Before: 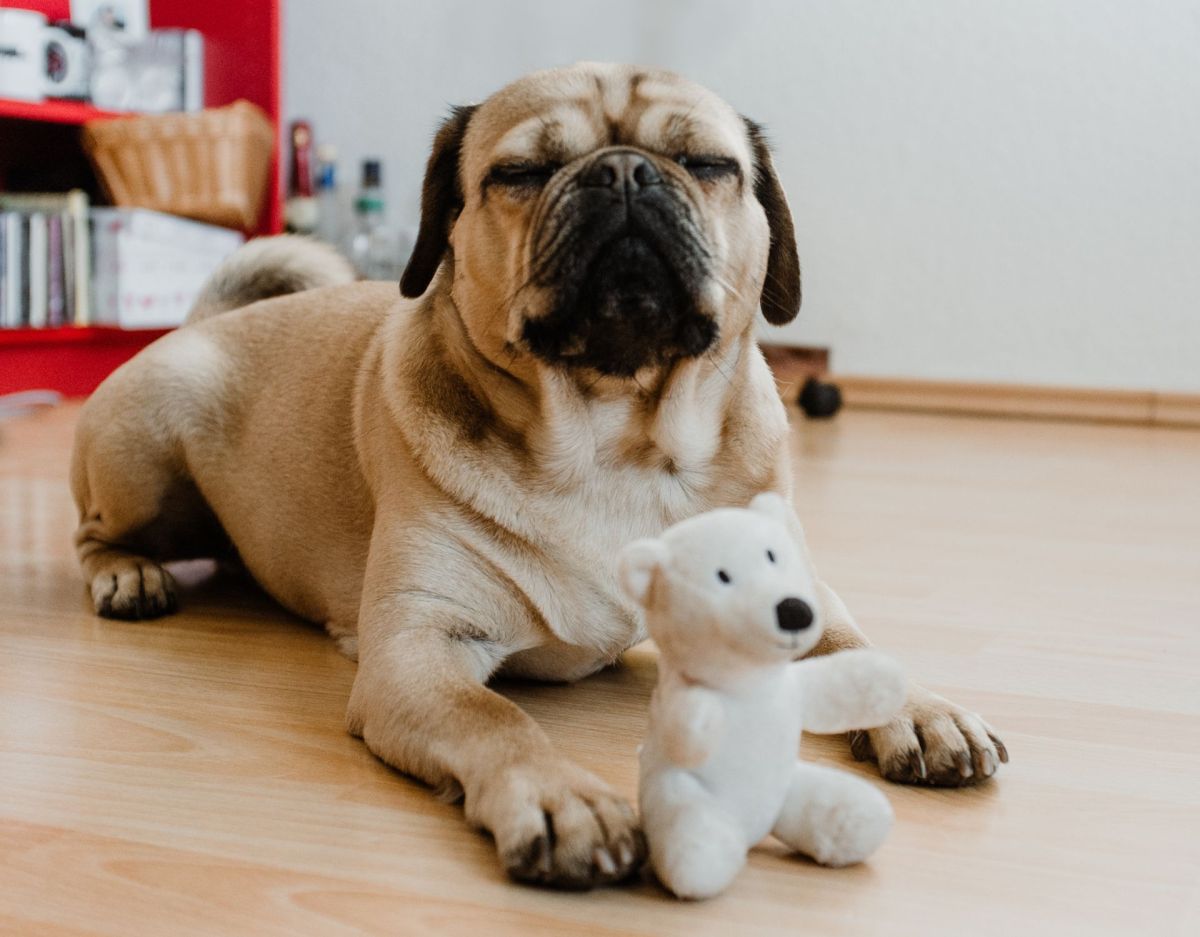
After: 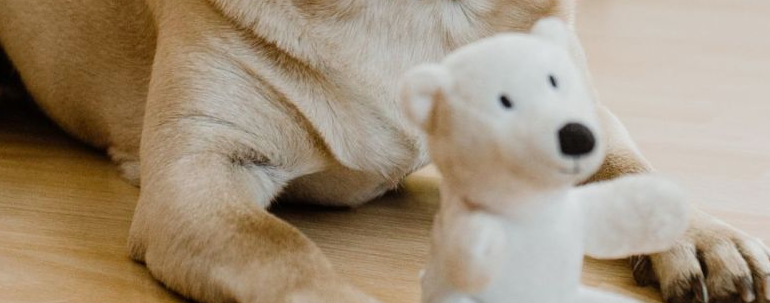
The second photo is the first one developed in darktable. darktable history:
crop: left 18.17%, top 50.73%, right 17.601%, bottom 16.867%
color zones: curves: ch2 [(0, 0.5) (0.143, 0.517) (0.286, 0.571) (0.429, 0.522) (0.571, 0.5) (0.714, 0.5) (0.857, 0.5) (1, 0.5)]
